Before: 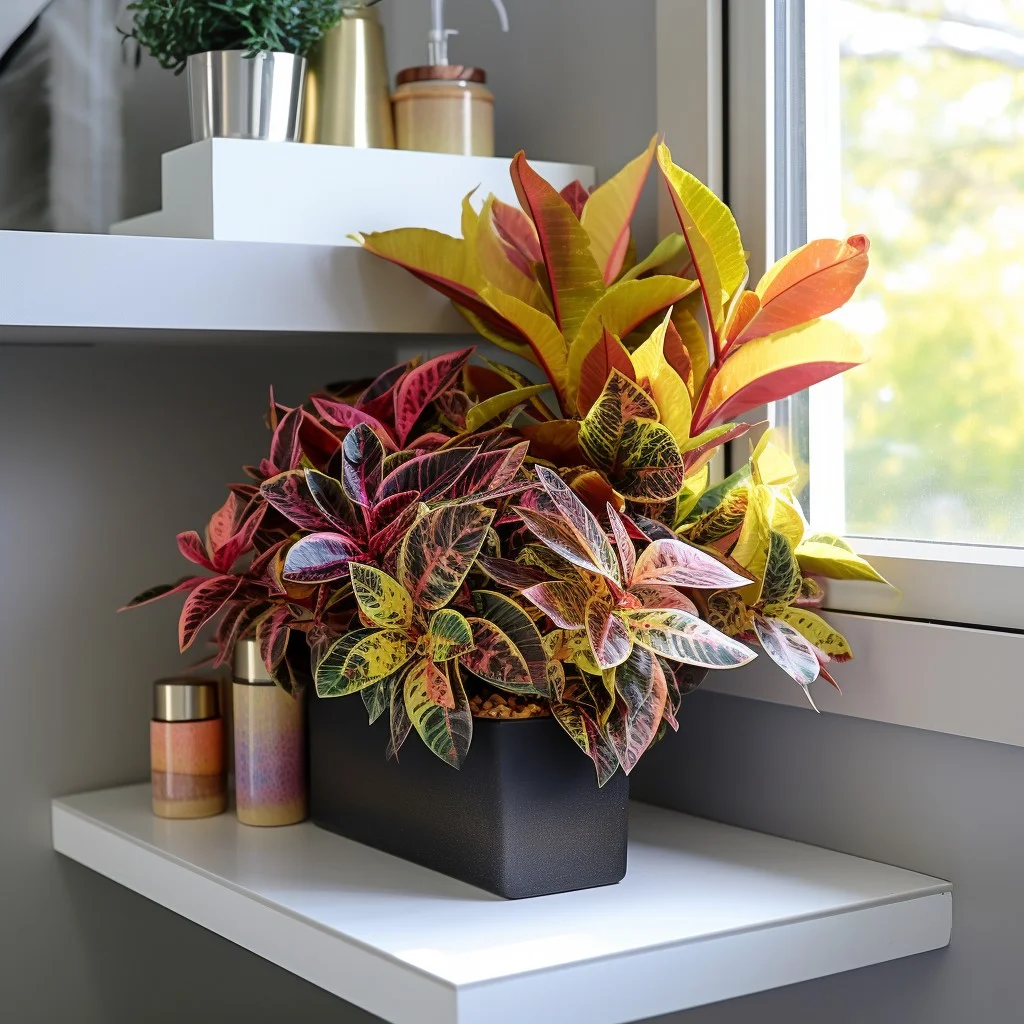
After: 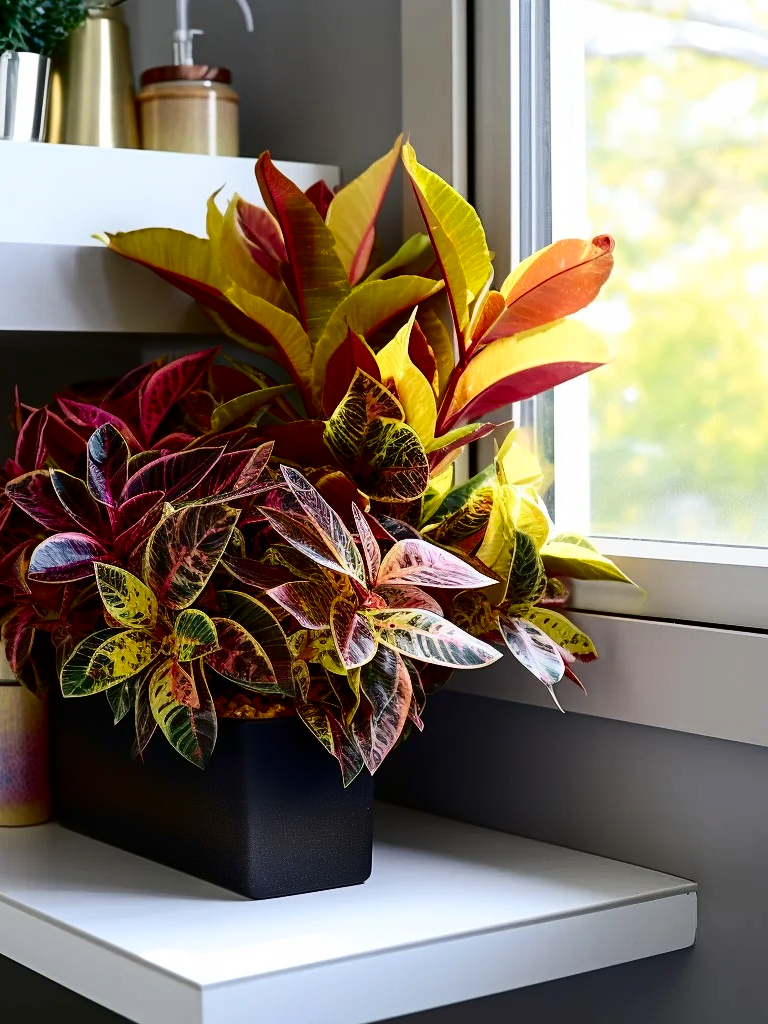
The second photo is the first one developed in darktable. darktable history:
contrast brightness saturation: contrast 0.243, brightness -0.24, saturation 0.147
crop and rotate: left 24.961%
